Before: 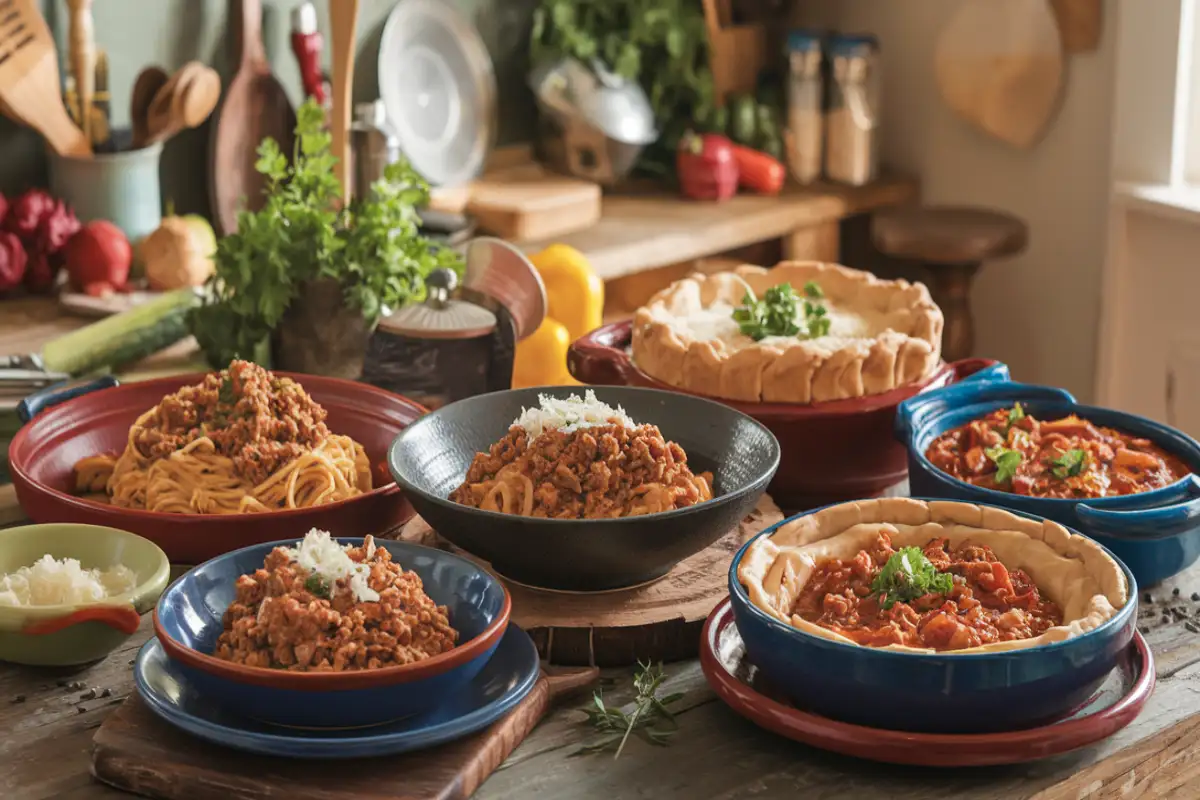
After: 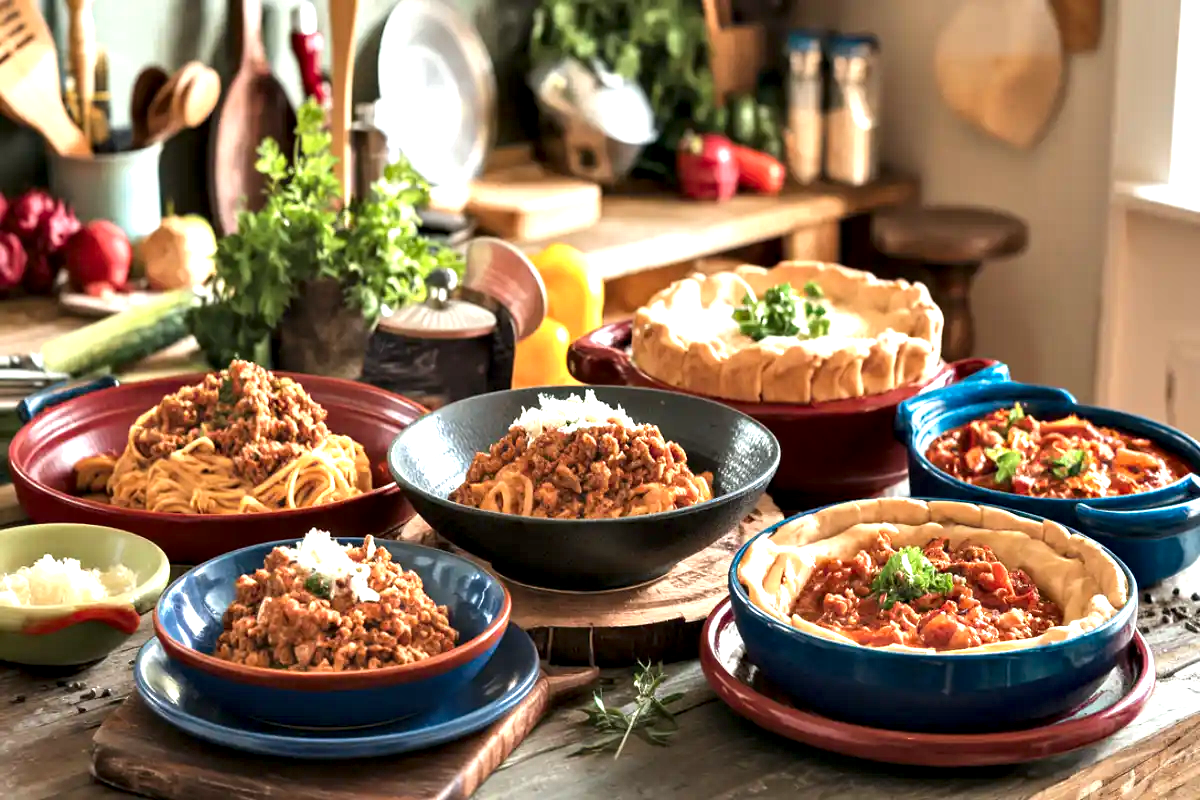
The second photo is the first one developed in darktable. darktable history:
exposure: exposure 0.671 EV, compensate exposure bias true, compensate highlight preservation false
contrast equalizer: y [[0.6 ×6], [0.55 ×6], [0 ×6], [0 ×6], [0 ×6]]
